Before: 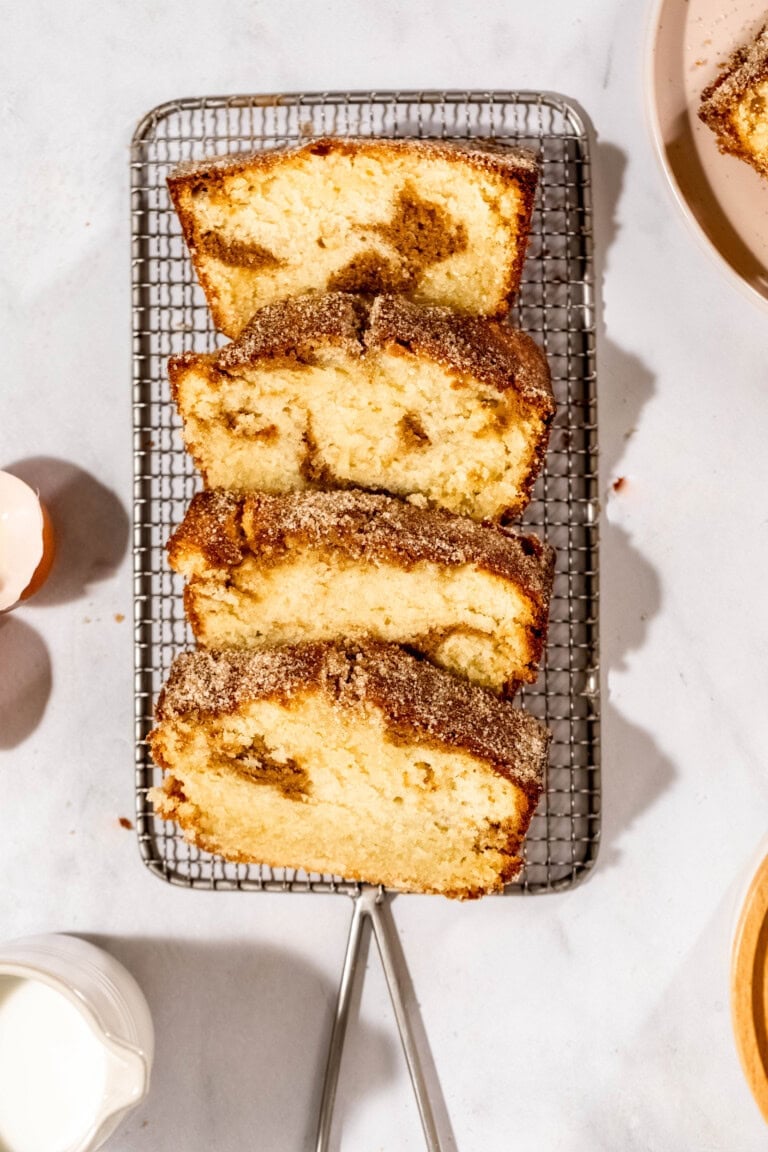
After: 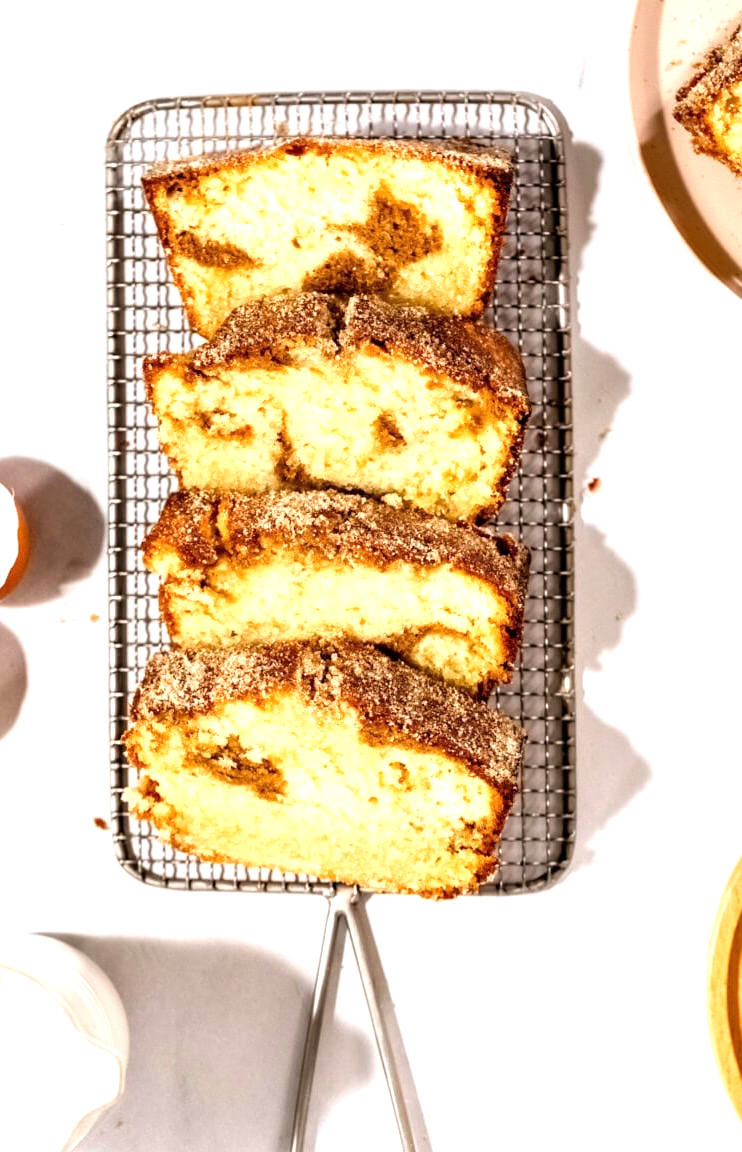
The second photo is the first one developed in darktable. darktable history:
crop and rotate: left 3.367%
tone equalizer: -8 EV -0.779 EV, -7 EV -0.713 EV, -6 EV -0.64 EV, -5 EV -0.377 EV, -3 EV 0.366 EV, -2 EV 0.6 EV, -1 EV 0.674 EV, +0 EV 0.729 EV
